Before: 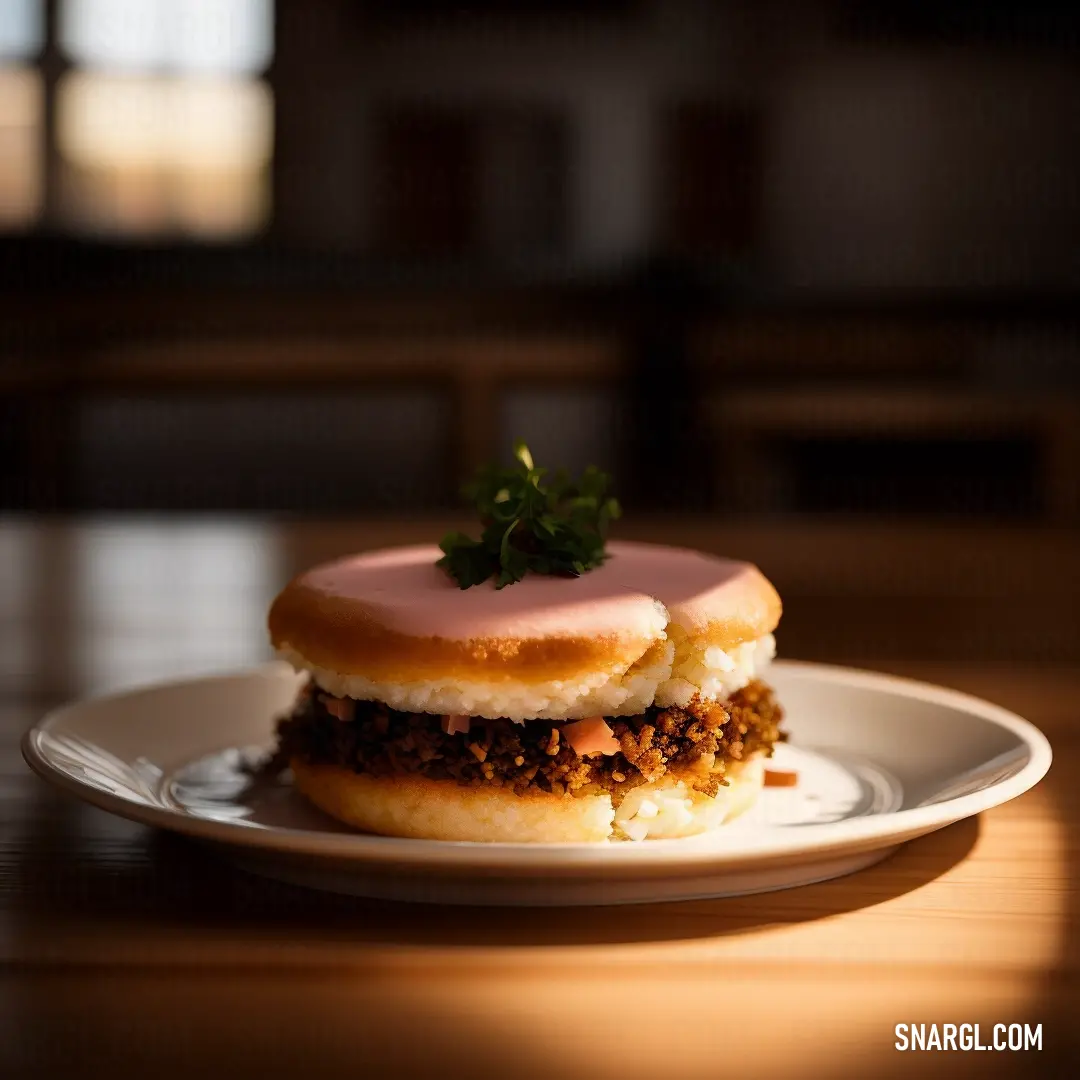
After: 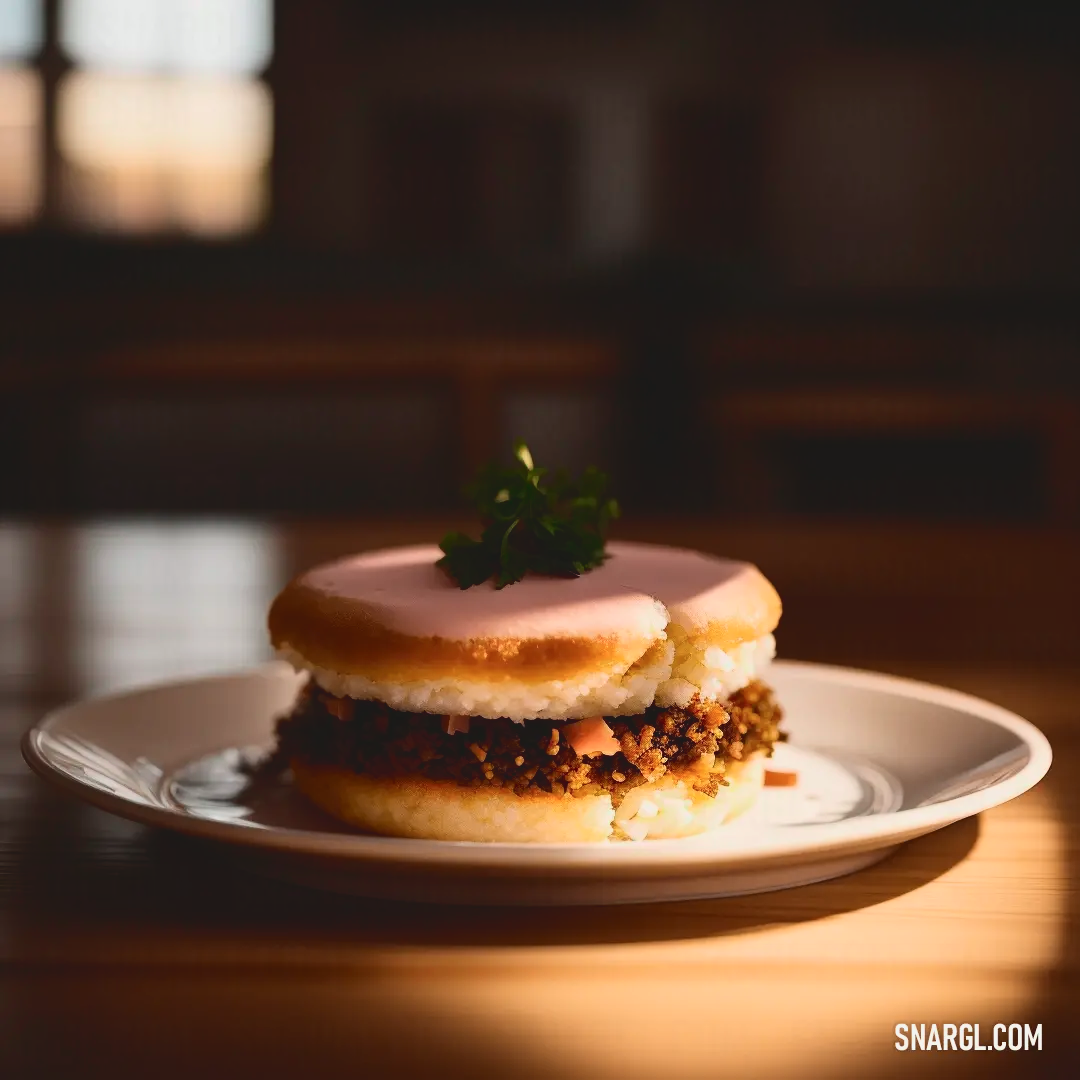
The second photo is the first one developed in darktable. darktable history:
tone curve: curves: ch0 [(0, 0.087) (0.175, 0.178) (0.466, 0.498) (0.715, 0.764) (1, 0.961)]; ch1 [(0, 0) (0.437, 0.398) (0.476, 0.466) (0.505, 0.505) (0.534, 0.544) (0.612, 0.605) (0.641, 0.643) (1, 1)]; ch2 [(0, 0) (0.359, 0.379) (0.427, 0.453) (0.489, 0.495) (0.531, 0.534) (0.579, 0.579) (1, 1)], color space Lab, independent channels, preserve colors none
